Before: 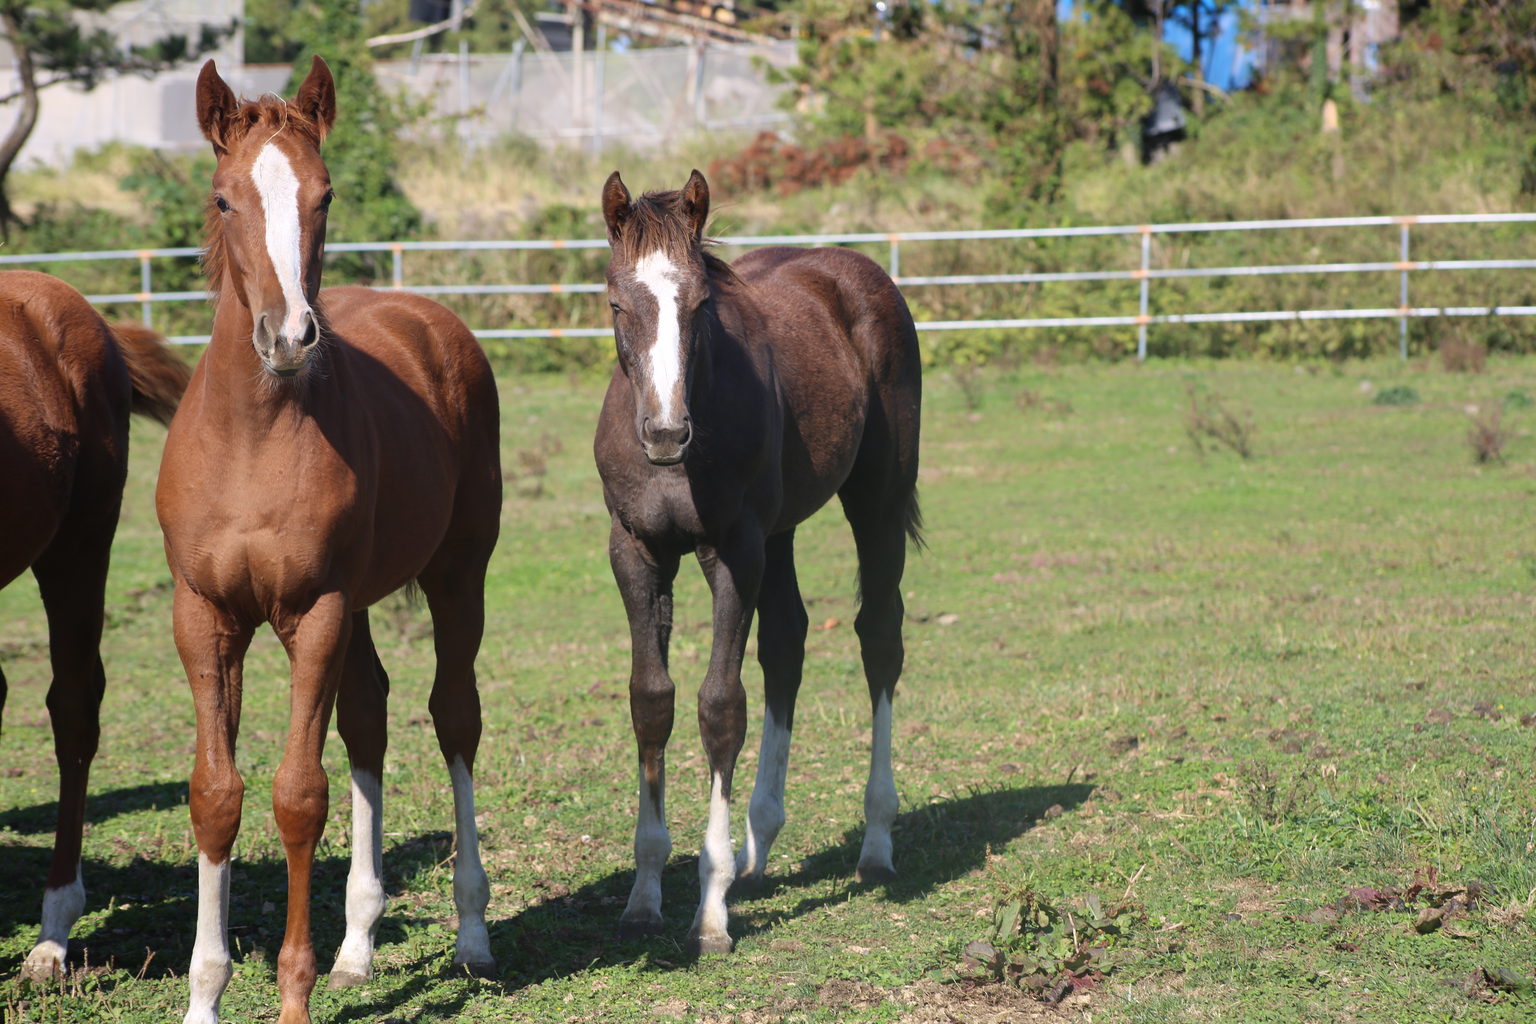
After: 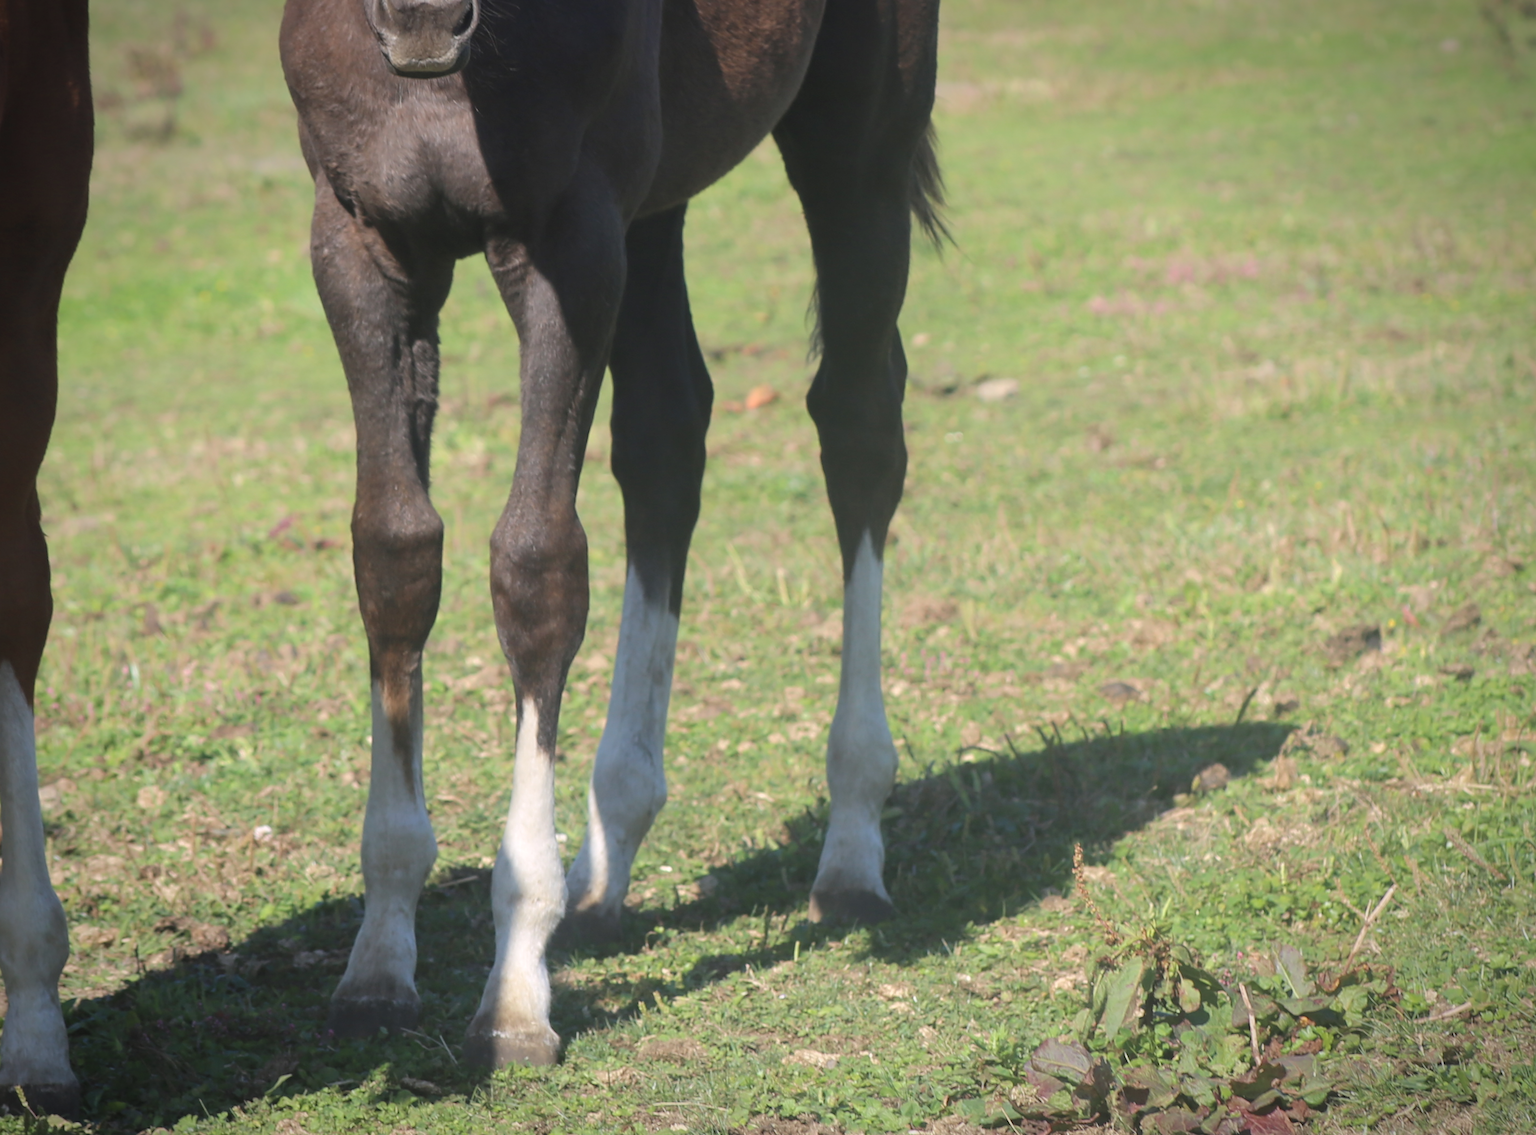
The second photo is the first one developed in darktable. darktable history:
crop: left 29.688%, top 41.721%, right 20.913%, bottom 3.502%
contrast brightness saturation: brightness 0.13
tone equalizer: edges refinement/feathering 500, mask exposure compensation -1.57 EV, preserve details no
vignetting: saturation -0.016, automatic ratio true
